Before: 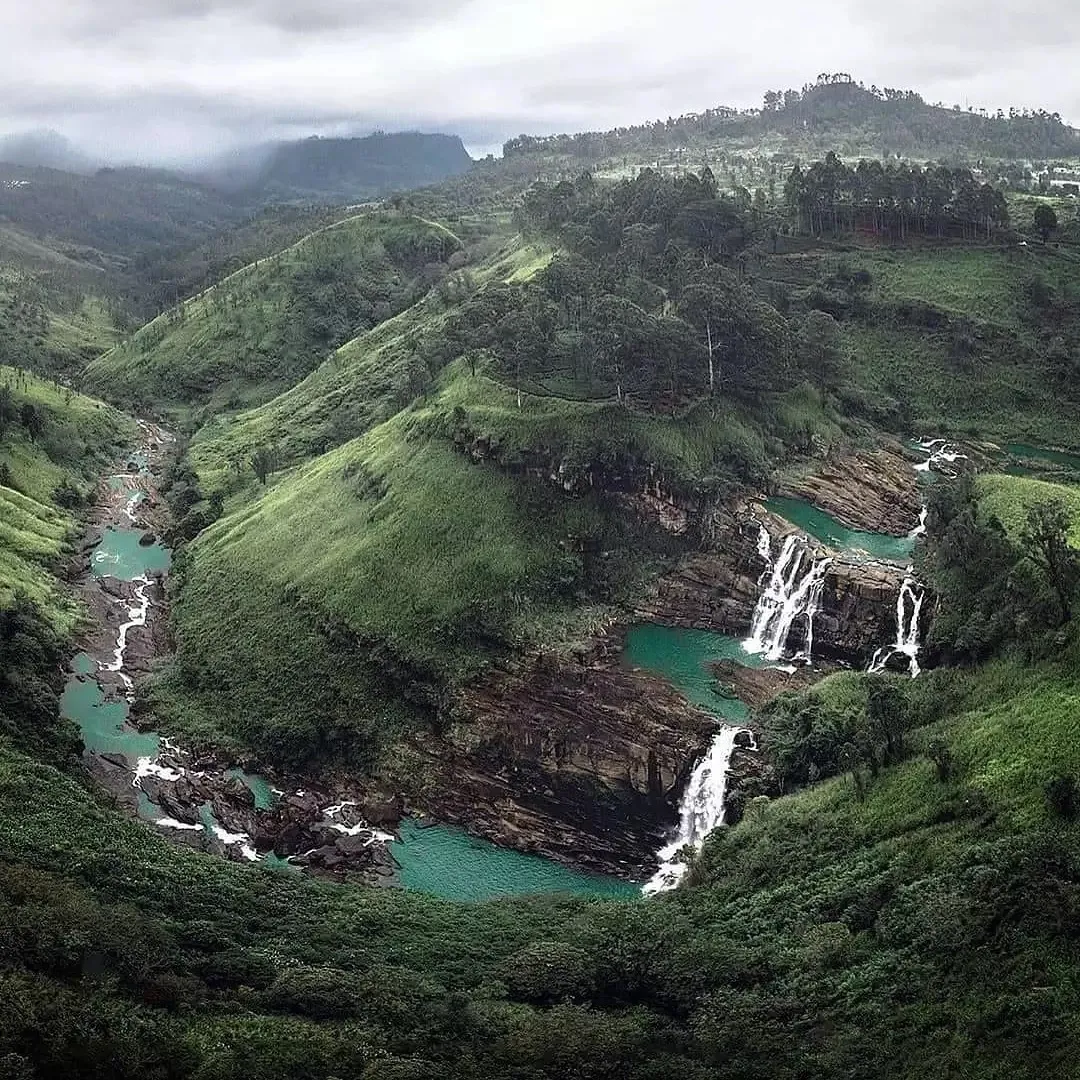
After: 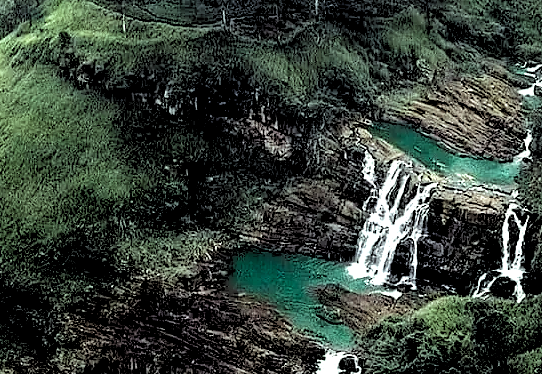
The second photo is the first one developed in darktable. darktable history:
color correction: highlights a* -6.69, highlights b* 0.49
crop: left 36.607%, top 34.735%, right 13.146%, bottom 30.611%
rgb levels: levels [[0.029, 0.461, 0.922], [0, 0.5, 1], [0, 0.5, 1]]
shadows and highlights: shadows 25, highlights -48, soften with gaussian
tone equalizer: -8 EV -0.417 EV, -7 EV -0.389 EV, -6 EV -0.333 EV, -5 EV -0.222 EV, -3 EV 0.222 EV, -2 EV 0.333 EV, -1 EV 0.389 EV, +0 EV 0.417 EV, edges refinement/feathering 500, mask exposure compensation -1.57 EV, preserve details no
velvia: on, module defaults
